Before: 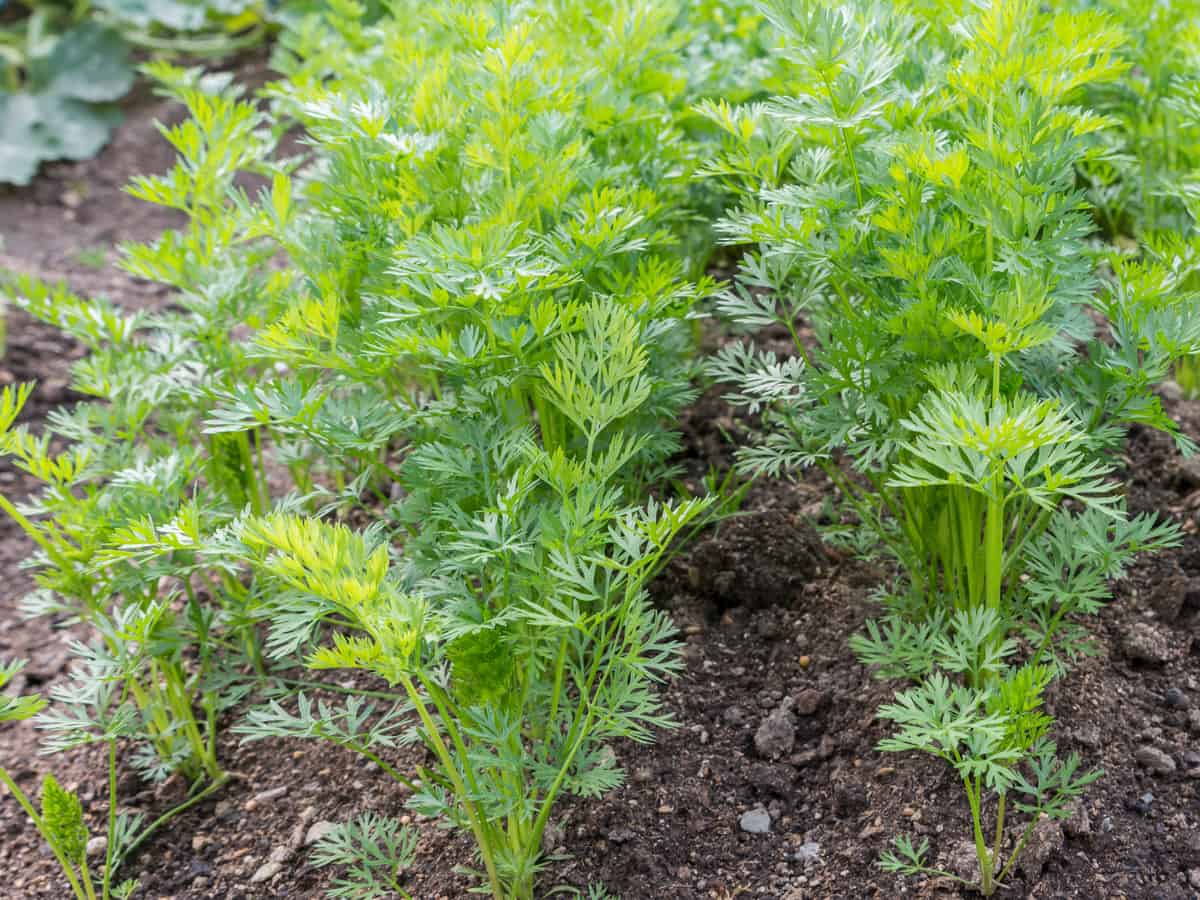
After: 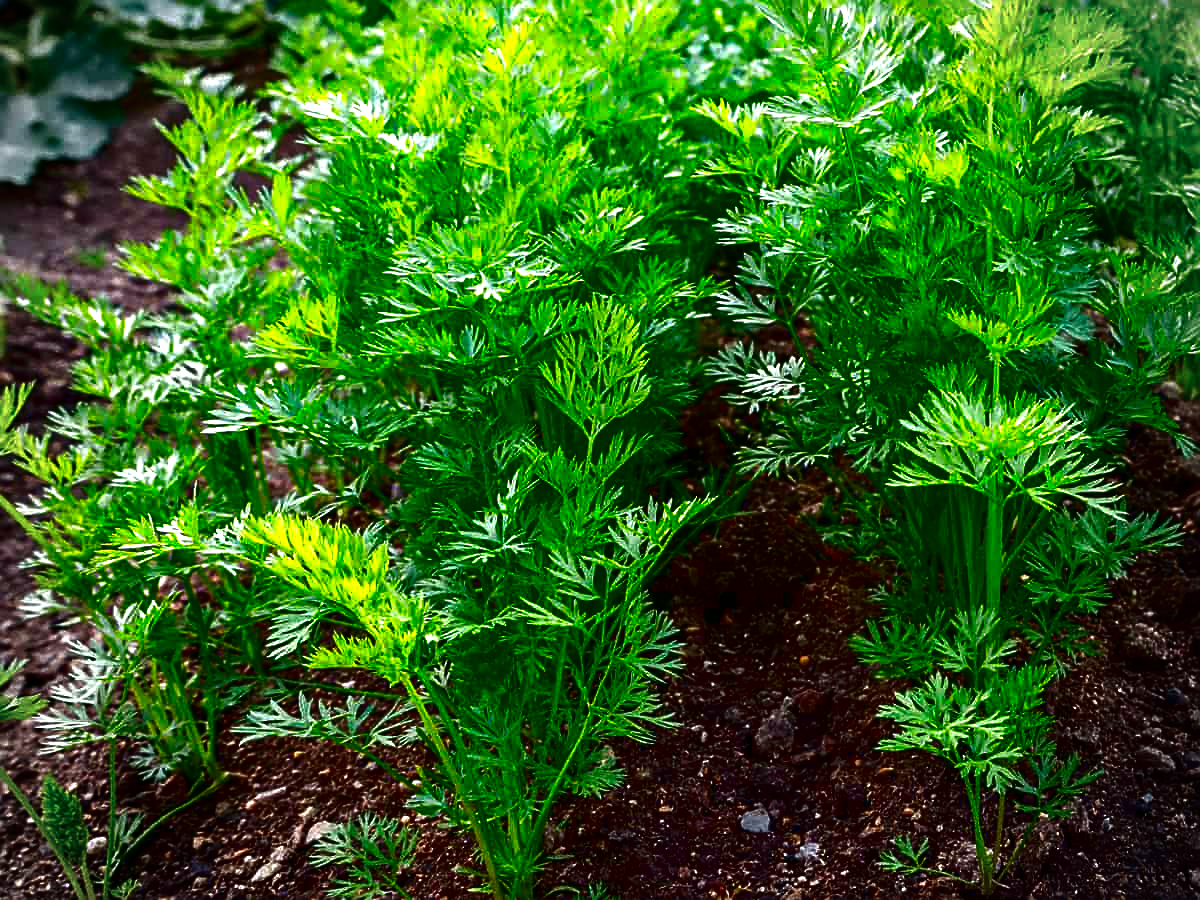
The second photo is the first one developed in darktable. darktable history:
exposure: black level correction 0.001, exposure 0.498 EV, compensate highlight preservation false
sharpen: on, module defaults
vignetting: fall-off start 72.93%, unbound false
contrast brightness saturation: brightness -0.981, saturation 0.994
